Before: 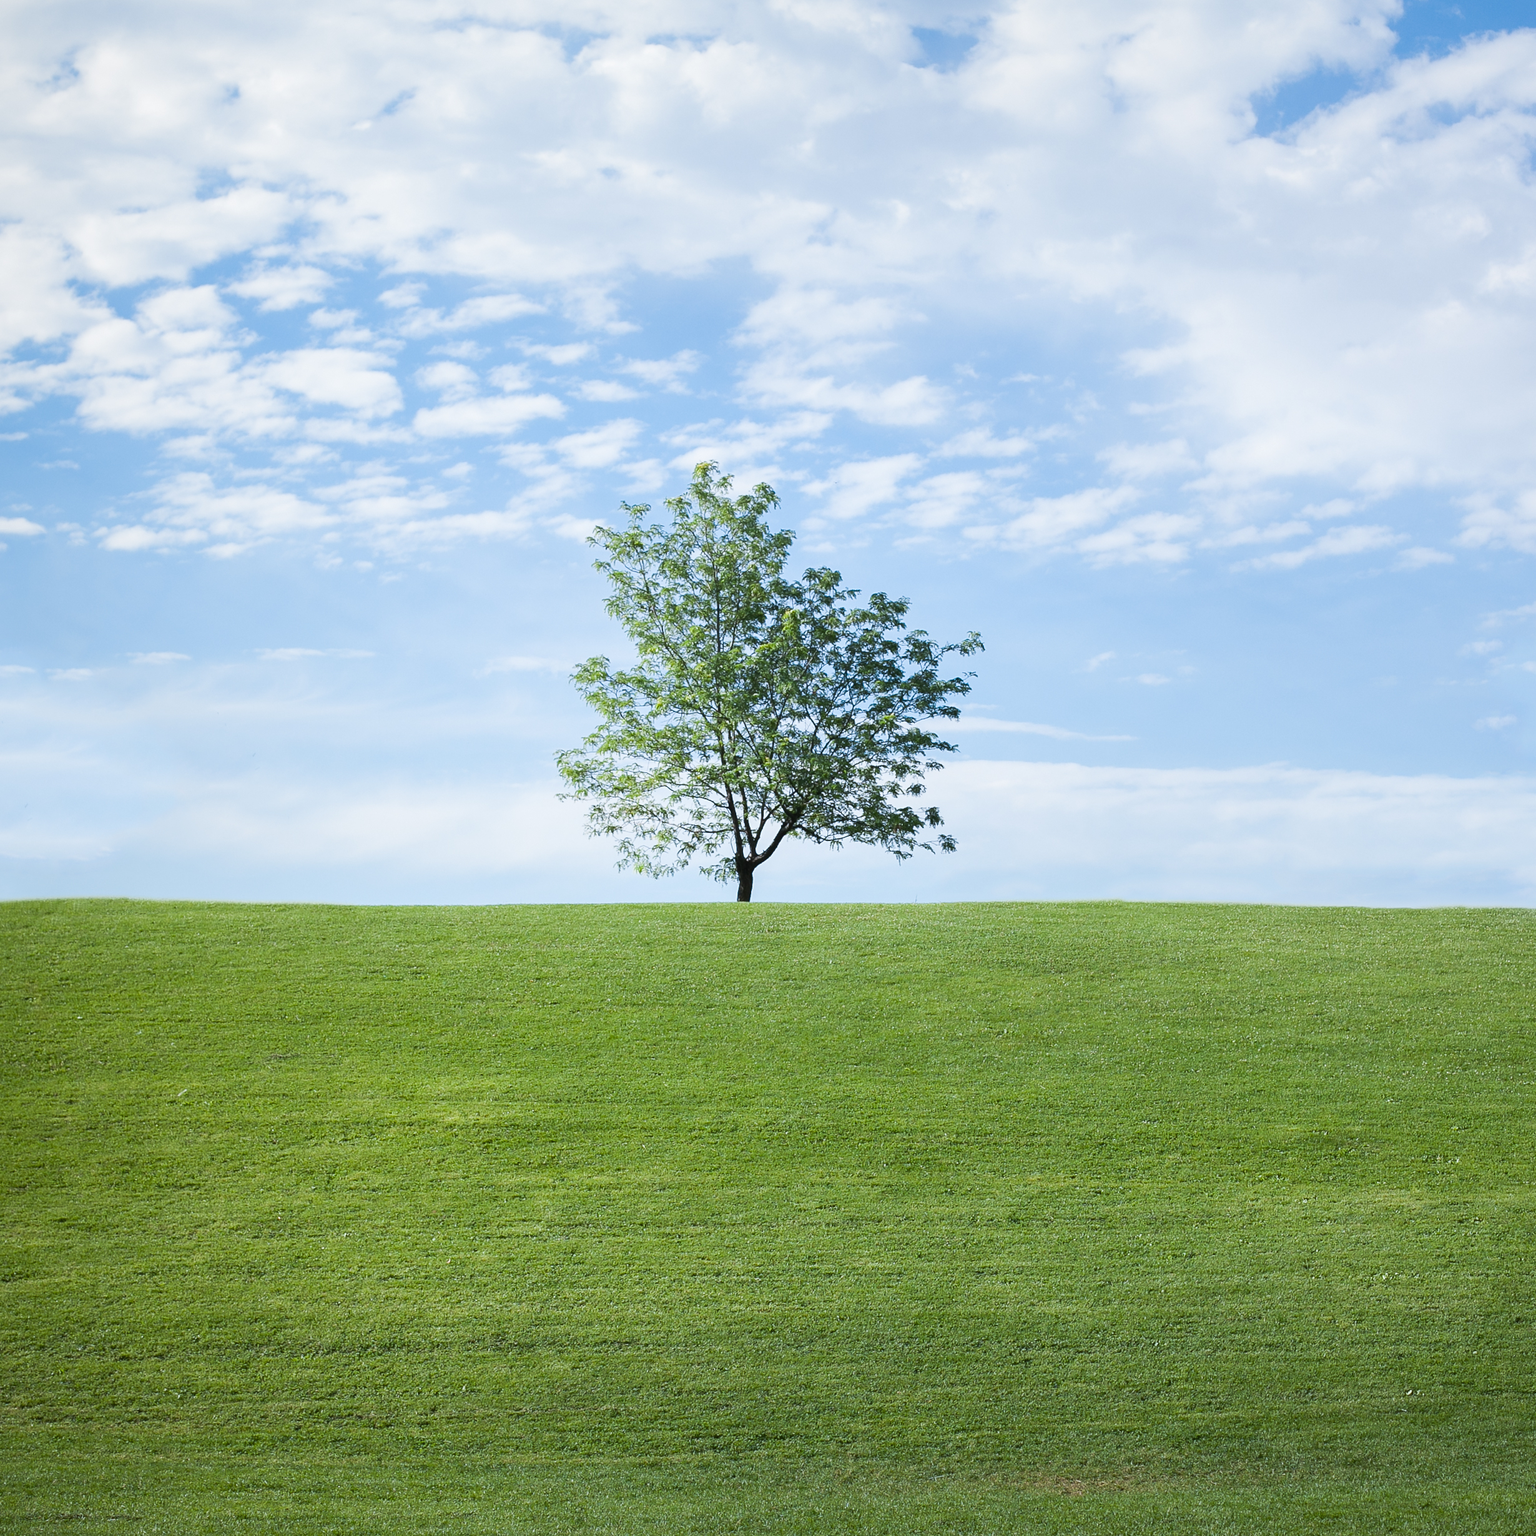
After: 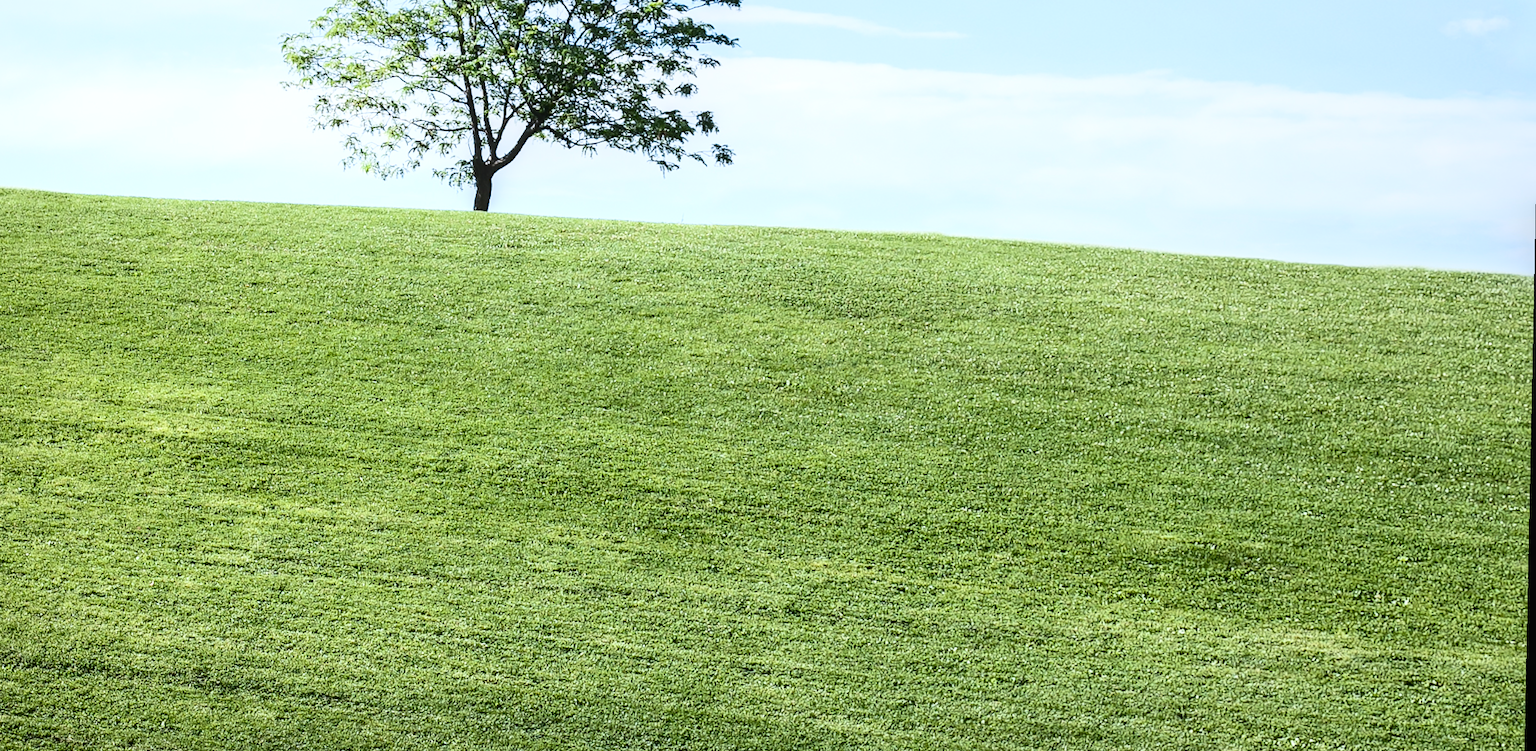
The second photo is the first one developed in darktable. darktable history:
crop and rotate: left 13.306%, top 48.129%, bottom 2.928%
tone equalizer: on, module defaults
contrast brightness saturation: contrast 0.39, brightness 0.1
rotate and perspective: rotation 1.69°, lens shift (vertical) -0.023, lens shift (horizontal) -0.291, crop left 0.025, crop right 0.988, crop top 0.092, crop bottom 0.842
local contrast: detail 130%
